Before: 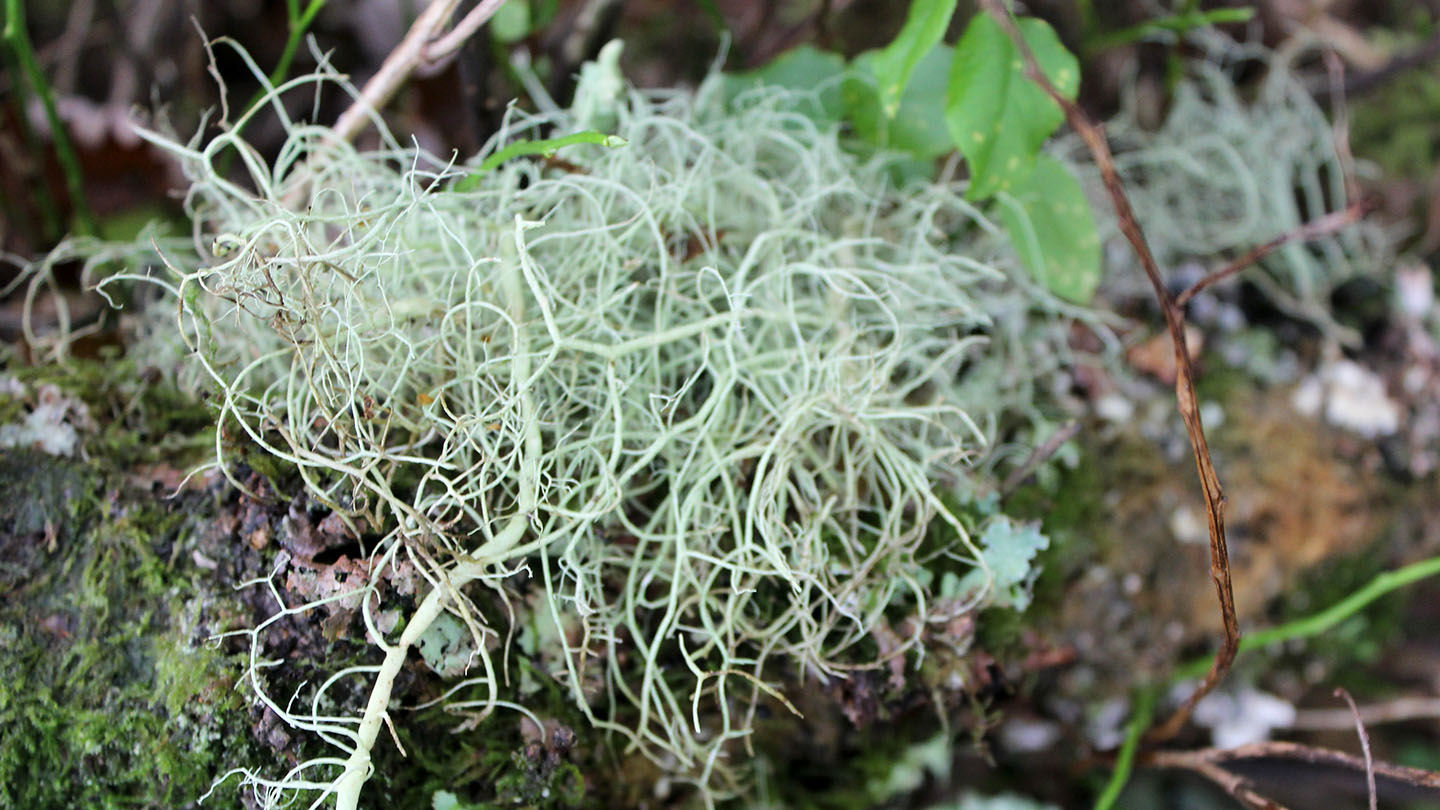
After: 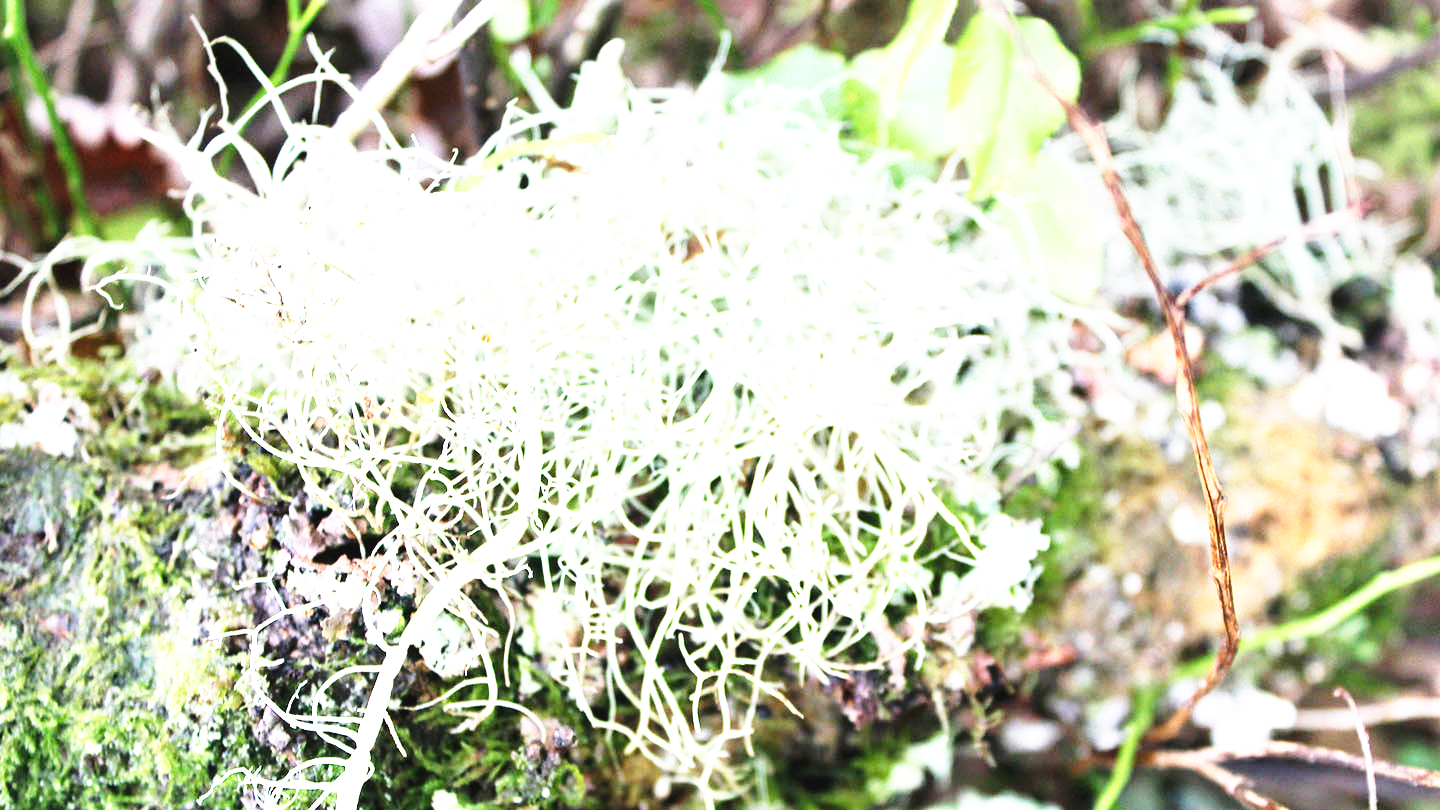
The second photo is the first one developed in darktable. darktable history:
base curve: curves: ch0 [(0, 0) (0.026, 0.03) (0.109, 0.232) (0.351, 0.748) (0.669, 0.968) (1, 1)], preserve colors none
exposure: black level correction -0.002, exposure 1.35 EV, compensate highlight preservation false
